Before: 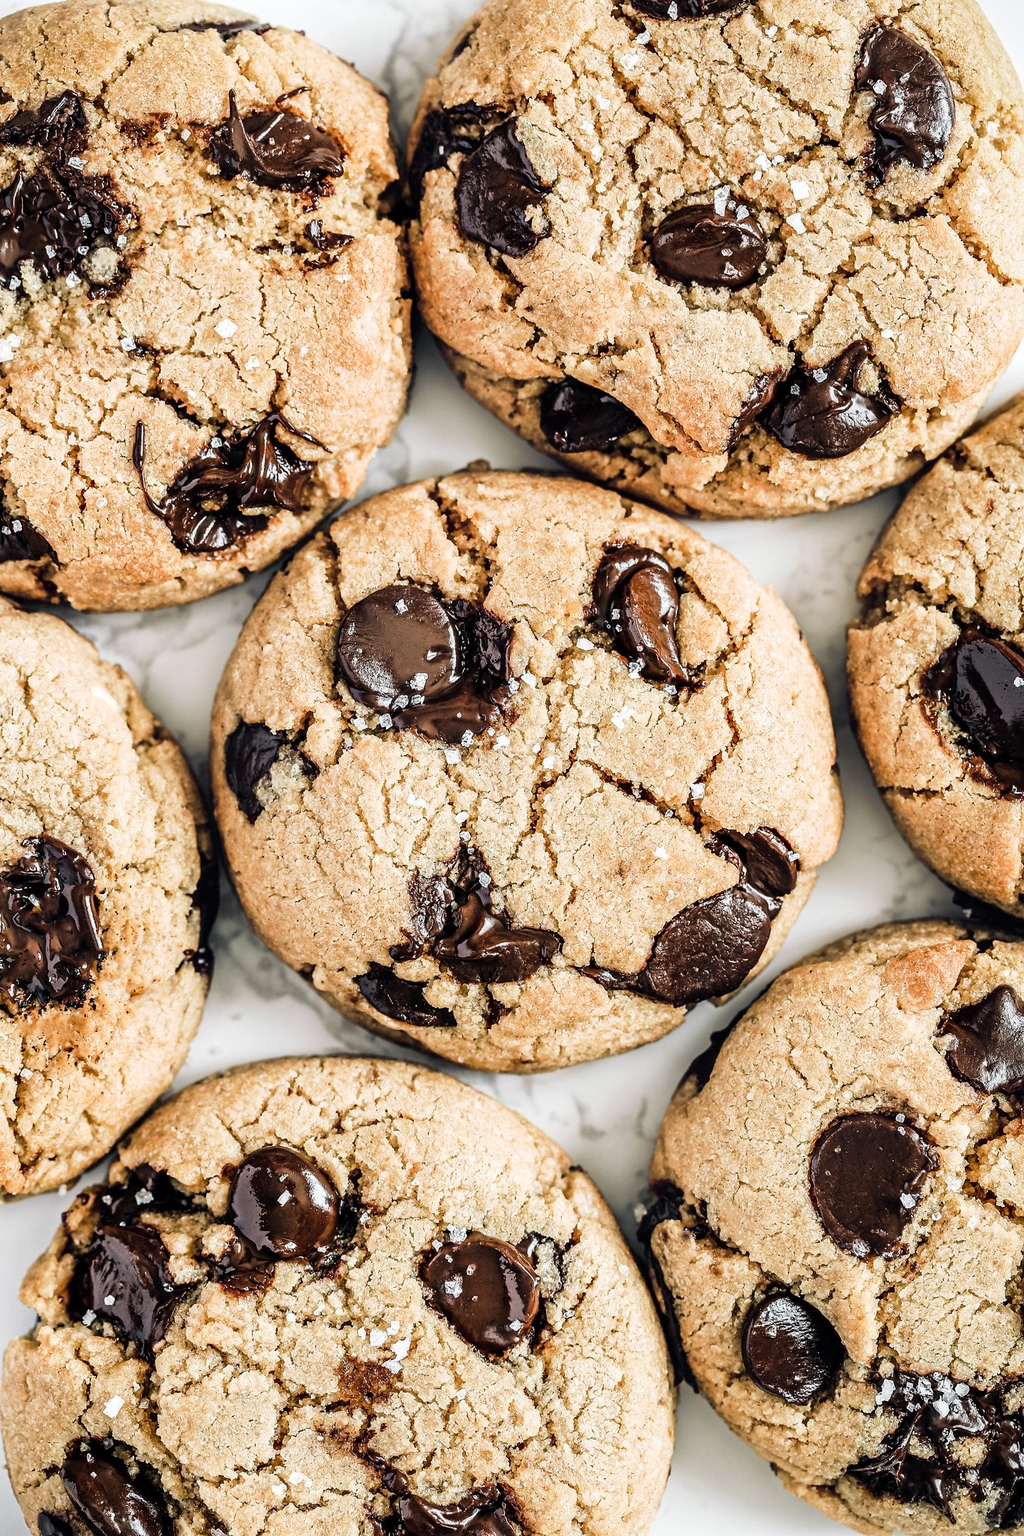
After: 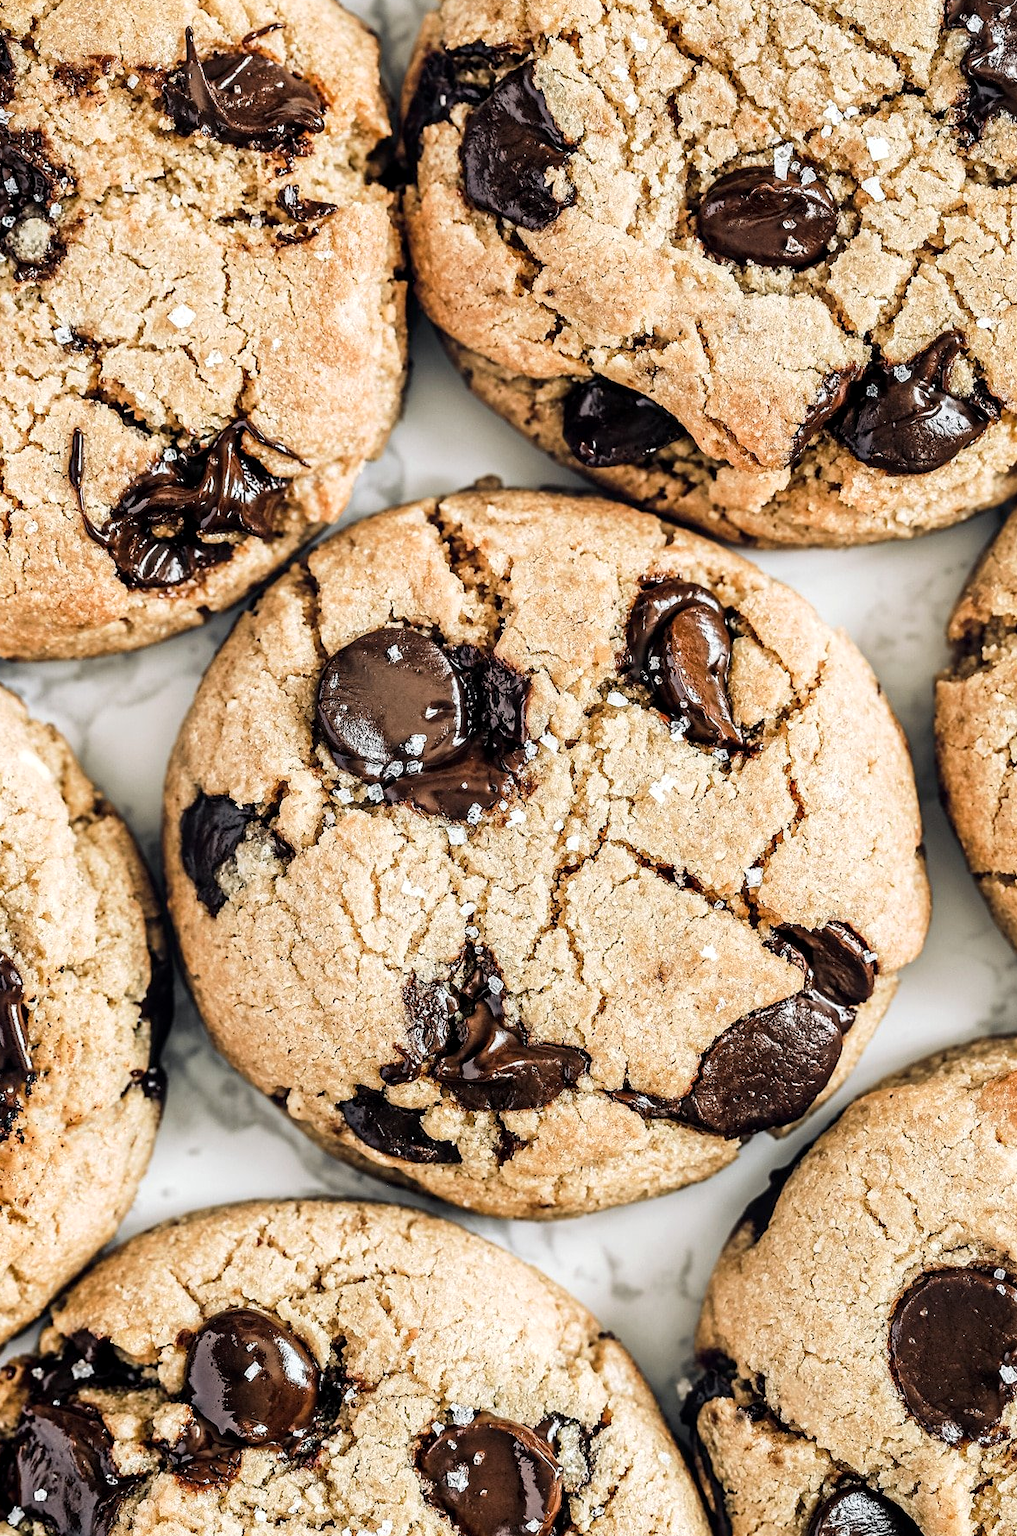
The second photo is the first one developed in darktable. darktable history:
crop and rotate: left 7.452%, top 4.403%, right 10.538%, bottom 13.124%
local contrast: highlights 100%, shadows 98%, detail 120%, midtone range 0.2
